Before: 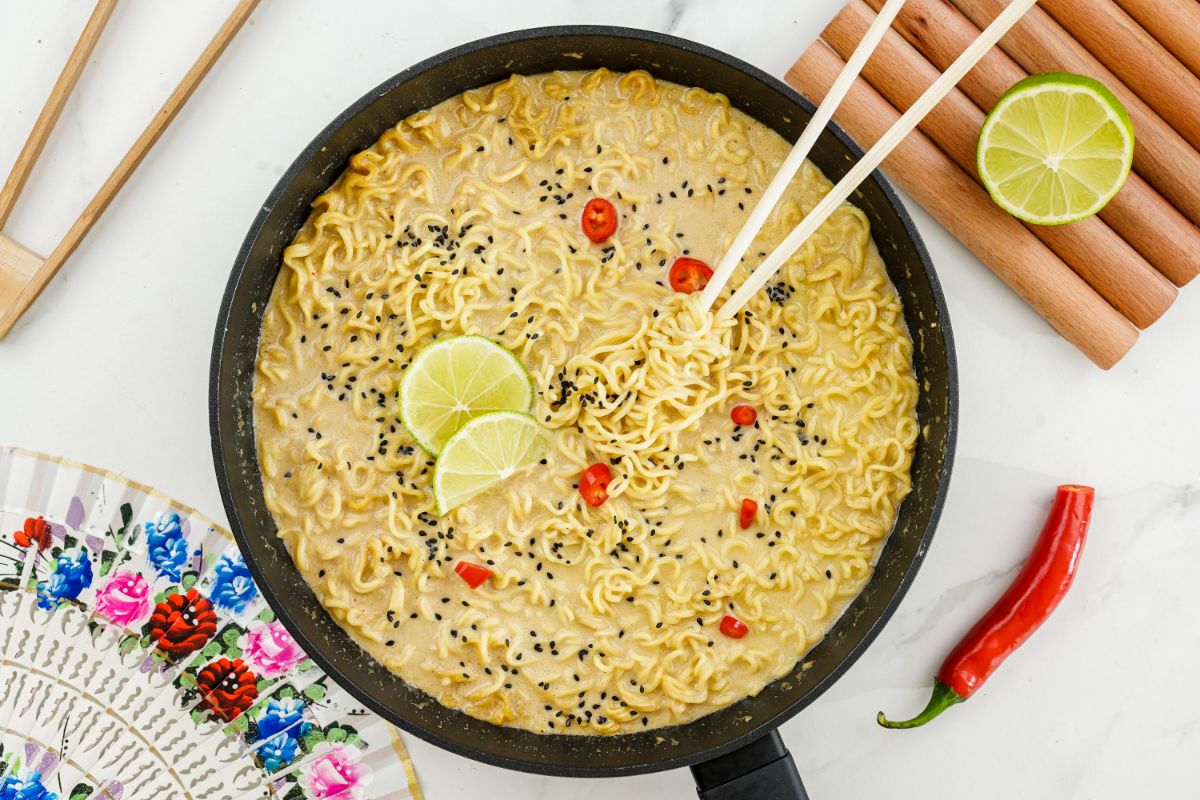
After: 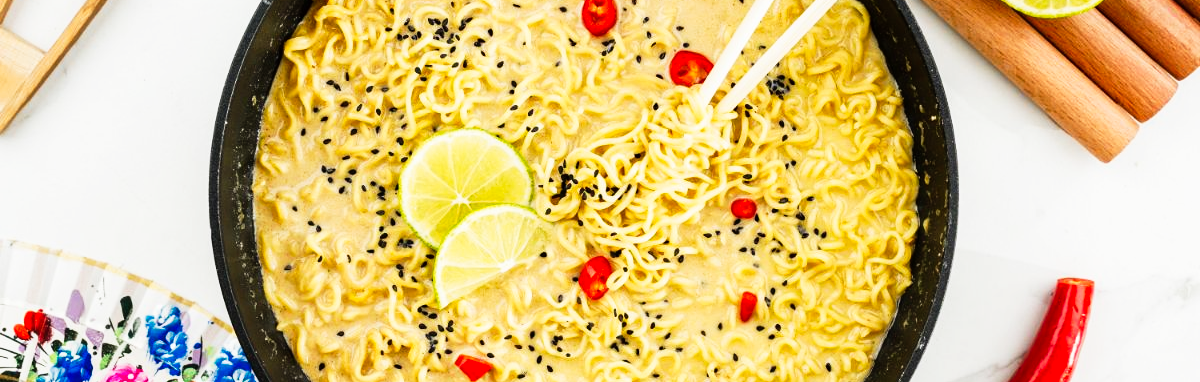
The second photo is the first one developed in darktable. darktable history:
crop and rotate: top 25.886%, bottom 26.244%
tone curve: curves: ch0 [(0, 0) (0.139, 0.067) (0.319, 0.269) (0.498, 0.505) (0.725, 0.824) (0.864, 0.945) (0.985, 1)]; ch1 [(0, 0) (0.291, 0.197) (0.456, 0.426) (0.495, 0.488) (0.557, 0.578) (0.599, 0.644) (0.702, 0.786) (1, 1)]; ch2 [(0, 0) (0.125, 0.089) (0.353, 0.329) (0.447, 0.43) (0.557, 0.566) (0.63, 0.667) (1, 1)], preserve colors none
color zones: curves: ch0 [(0, 0.5) (0.143, 0.5) (0.286, 0.5) (0.429, 0.495) (0.571, 0.437) (0.714, 0.44) (0.857, 0.496) (1, 0.5)]
